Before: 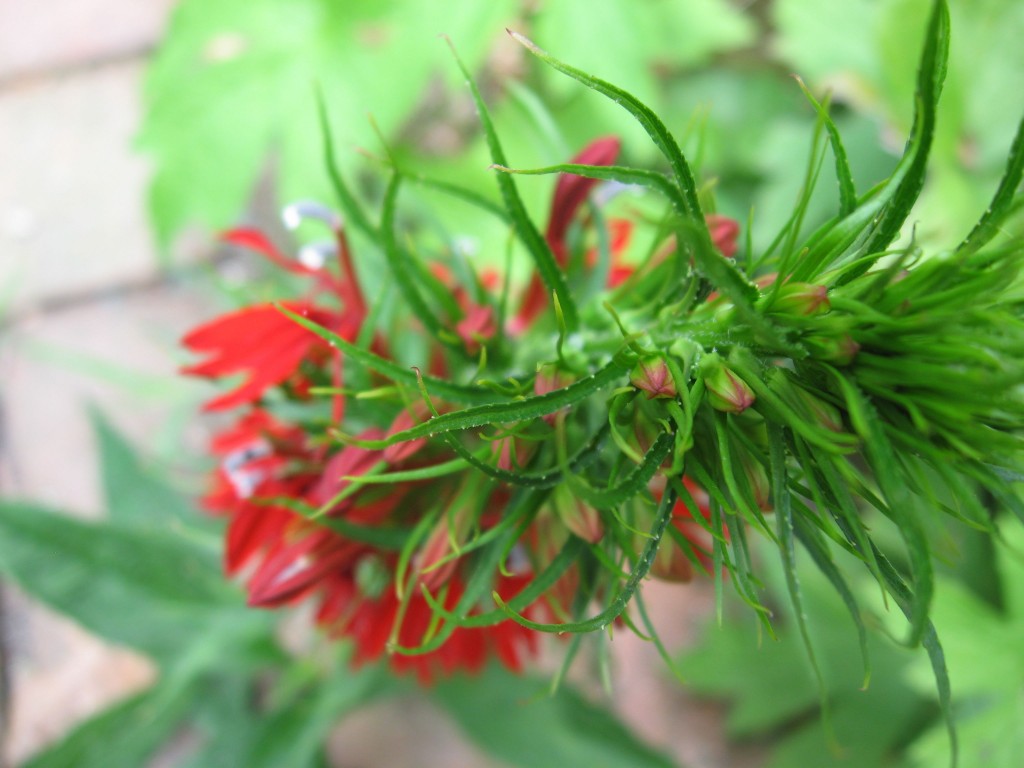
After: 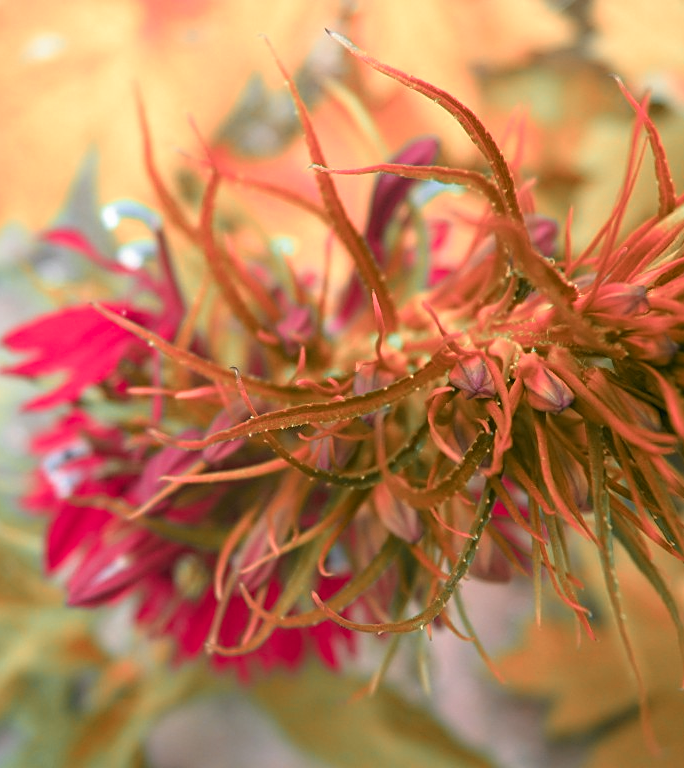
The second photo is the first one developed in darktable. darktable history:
crop and rotate: left 17.732%, right 15.423%
sharpen: on, module defaults
color zones: curves: ch2 [(0, 0.488) (0.143, 0.417) (0.286, 0.212) (0.429, 0.179) (0.571, 0.154) (0.714, 0.415) (0.857, 0.495) (1, 0.488)]
